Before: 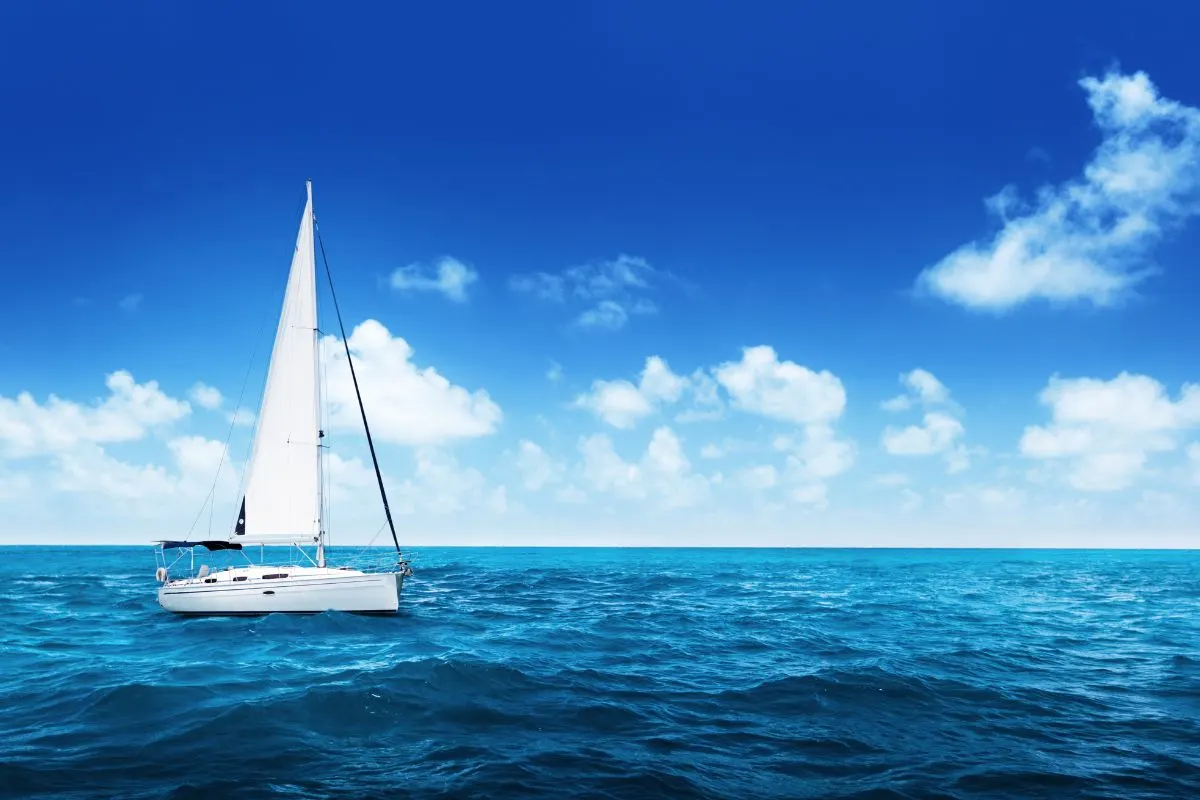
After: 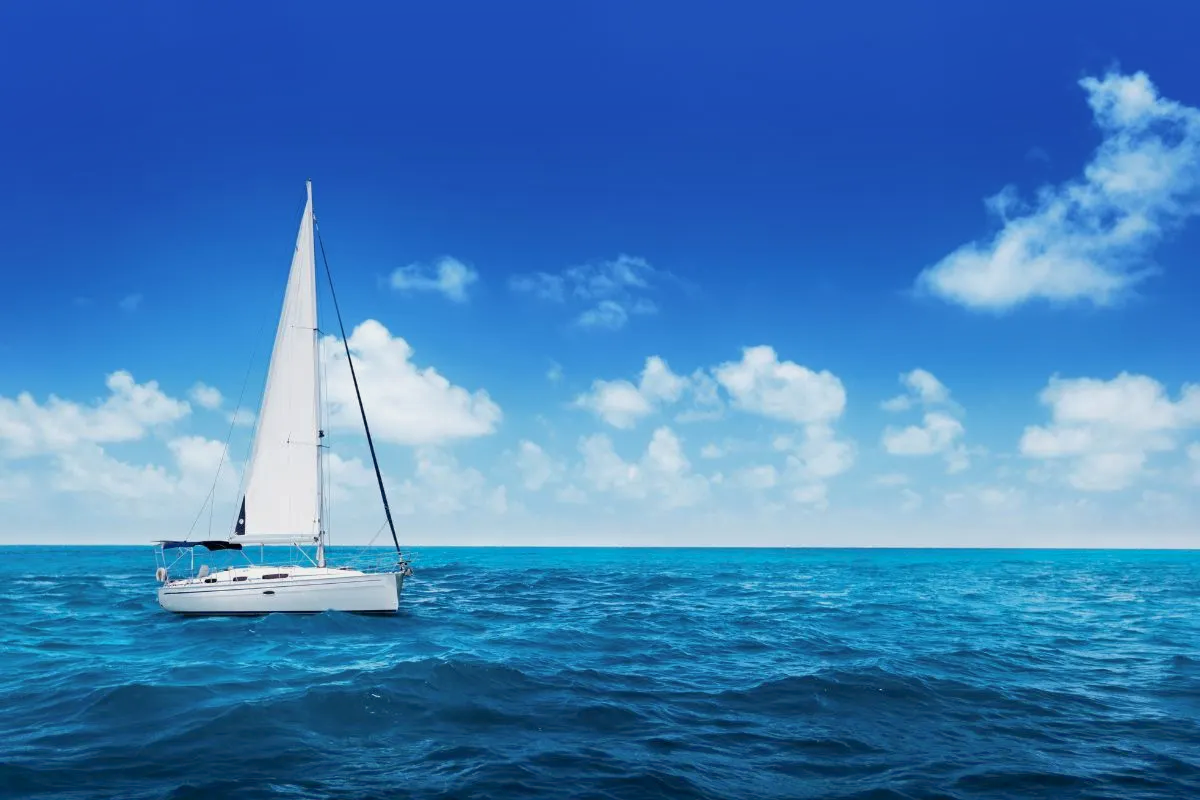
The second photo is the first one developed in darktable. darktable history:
exposure: exposure -0.116 EV, compensate exposure bias true, compensate highlight preservation false
shadows and highlights: on, module defaults
